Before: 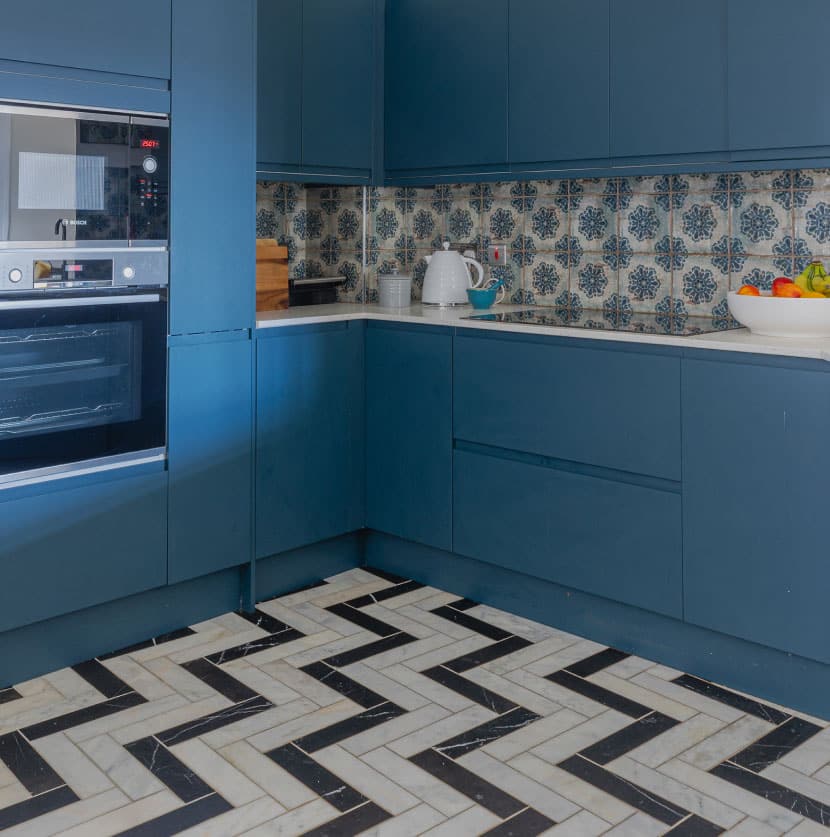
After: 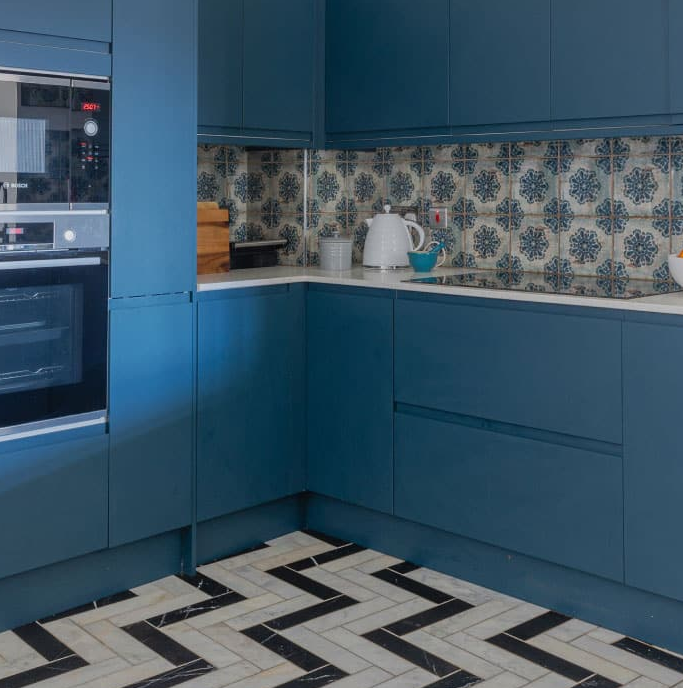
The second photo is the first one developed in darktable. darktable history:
crop and rotate: left 7.141%, top 4.653%, right 10.547%, bottom 13.04%
